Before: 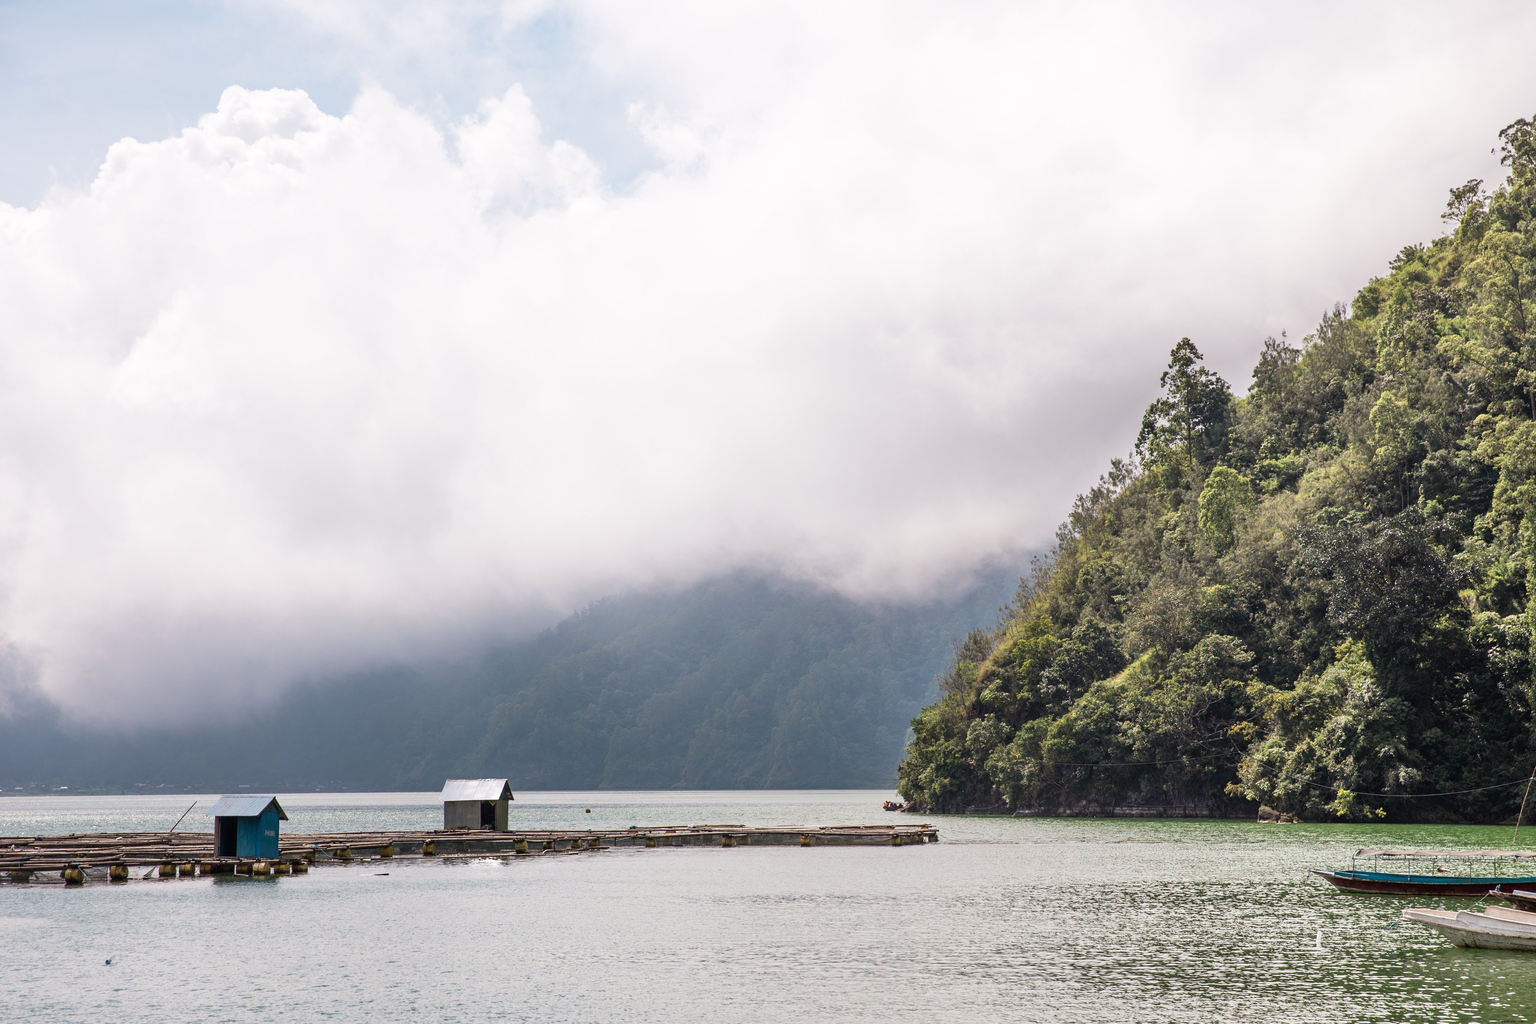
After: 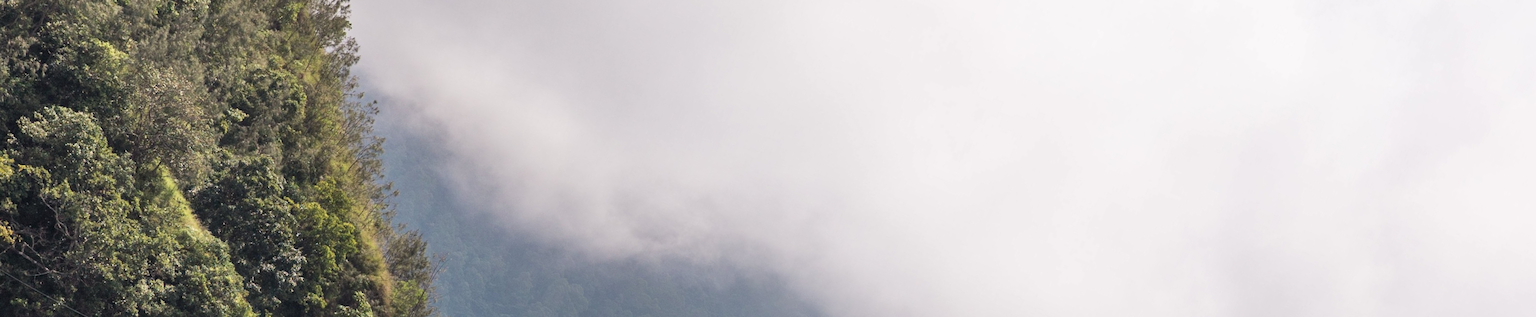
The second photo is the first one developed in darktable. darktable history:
crop and rotate: angle 16.12°, top 30.835%, bottom 35.653%
shadows and highlights: shadows 25, highlights -25
rotate and perspective: rotation -5°, crop left 0.05, crop right 0.952, crop top 0.11, crop bottom 0.89
color balance rgb: global vibrance 1%, saturation formula JzAzBz (2021)
